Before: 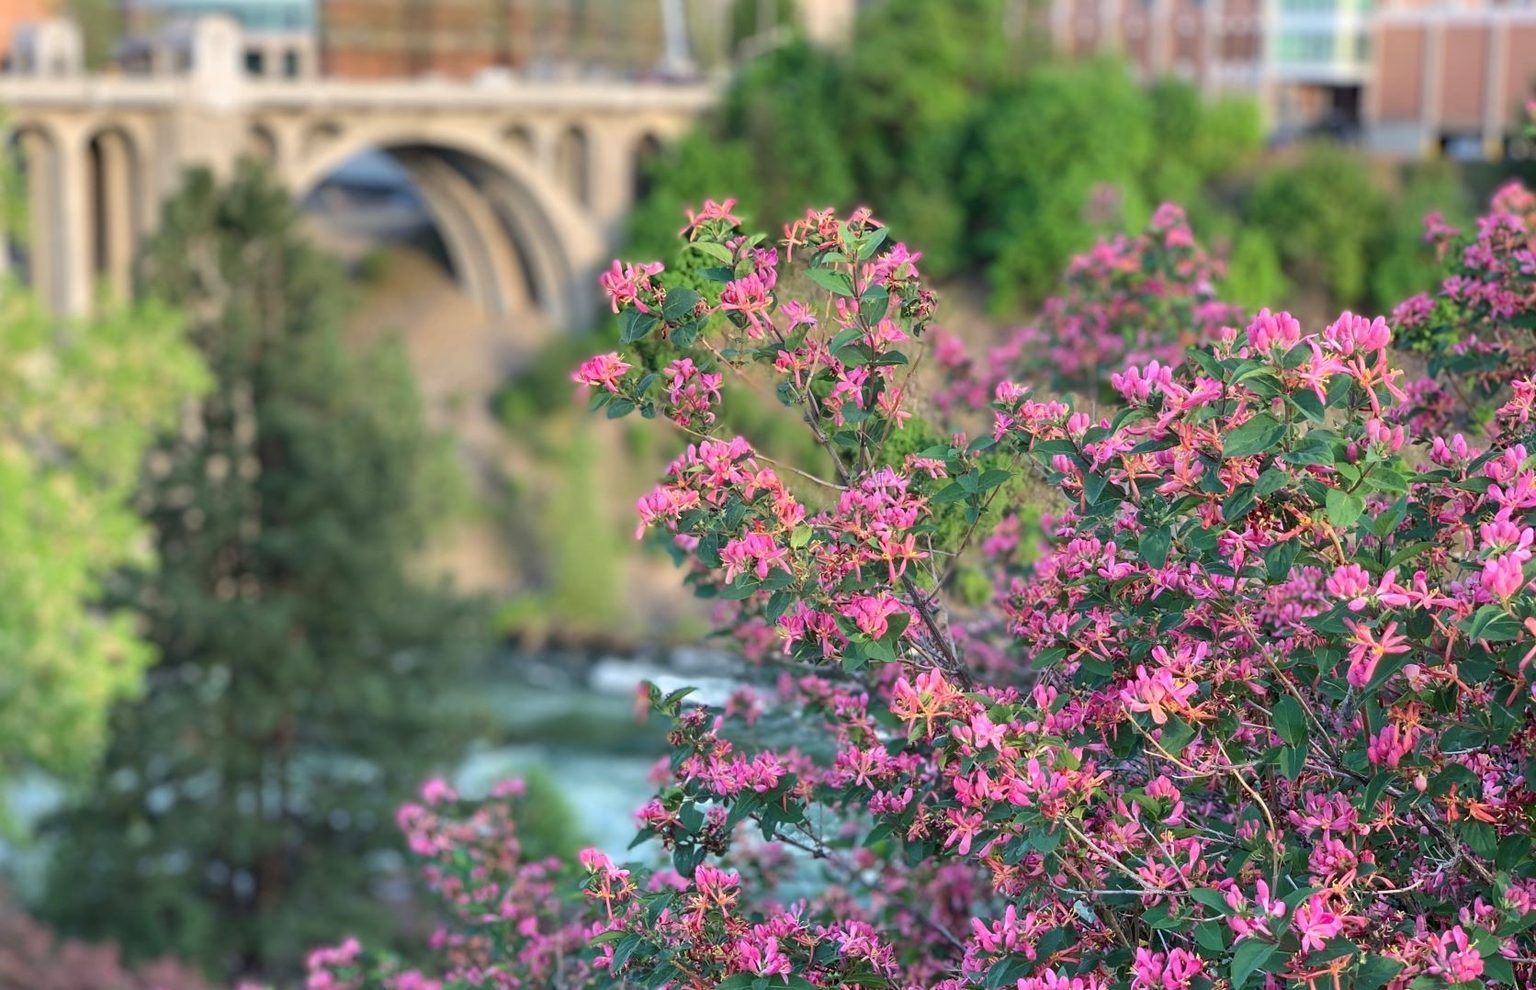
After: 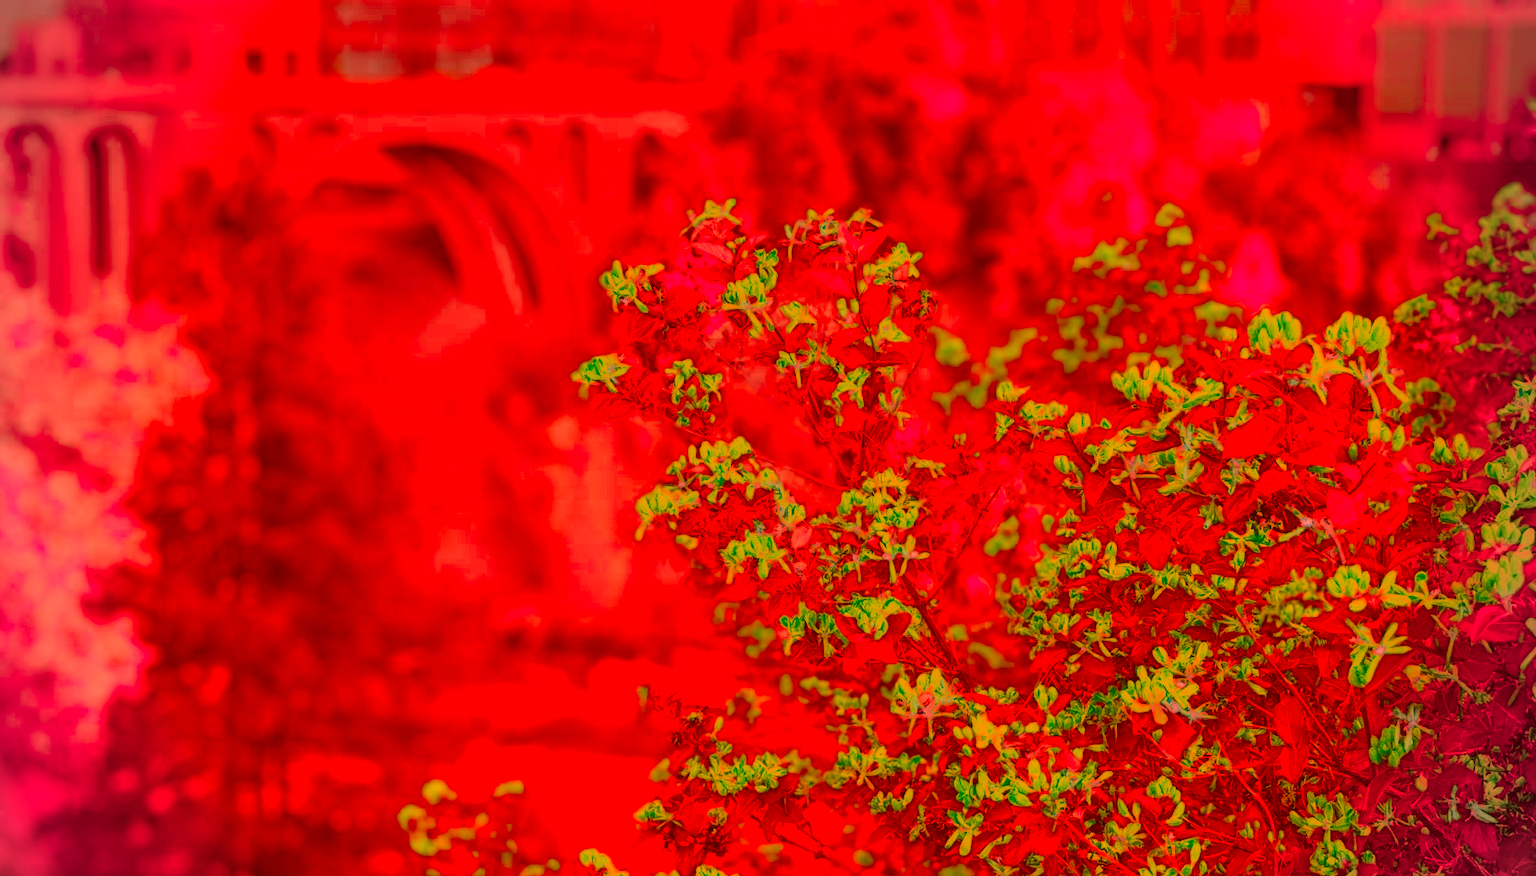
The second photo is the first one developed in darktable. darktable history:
vignetting: unbound false
local contrast: on, module defaults
contrast equalizer: octaves 7, y [[0.439, 0.44, 0.442, 0.457, 0.493, 0.498], [0.5 ×6], [0.5 ×6], [0 ×6], [0 ×6]], mix -0.215
crop and rotate: top 0%, bottom 11.517%
filmic rgb: black relative exposure -7.8 EV, white relative exposure 4.29 EV, hardness 3.9, color science v5 (2021), contrast in shadows safe, contrast in highlights safe
color zones: curves: ch0 [(0, 0.5) (0.125, 0.4) (0.25, 0.5) (0.375, 0.4) (0.5, 0.4) (0.625, 0.6) (0.75, 0.6) (0.875, 0.5)]; ch1 [(0, 0.35) (0.125, 0.45) (0.25, 0.35) (0.375, 0.35) (0.5, 0.35) (0.625, 0.35) (0.75, 0.45) (0.875, 0.35)]; ch2 [(0, 0.6) (0.125, 0.5) (0.25, 0.5) (0.375, 0.6) (0.5, 0.6) (0.625, 0.5) (0.75, 0.5) (0.875, 0.5)]
color correction: highlights a* -39.04, highlights b* -39.32, shadows a* -39.38, shadows b* -39.79, saturation -2.98
